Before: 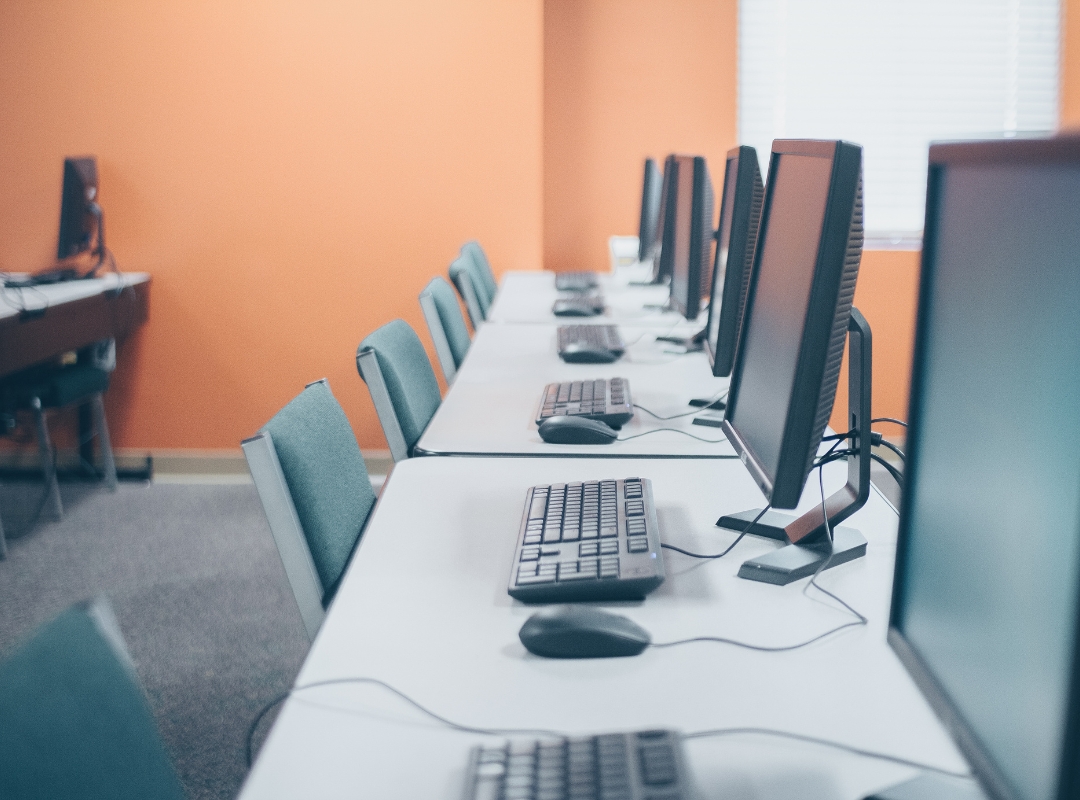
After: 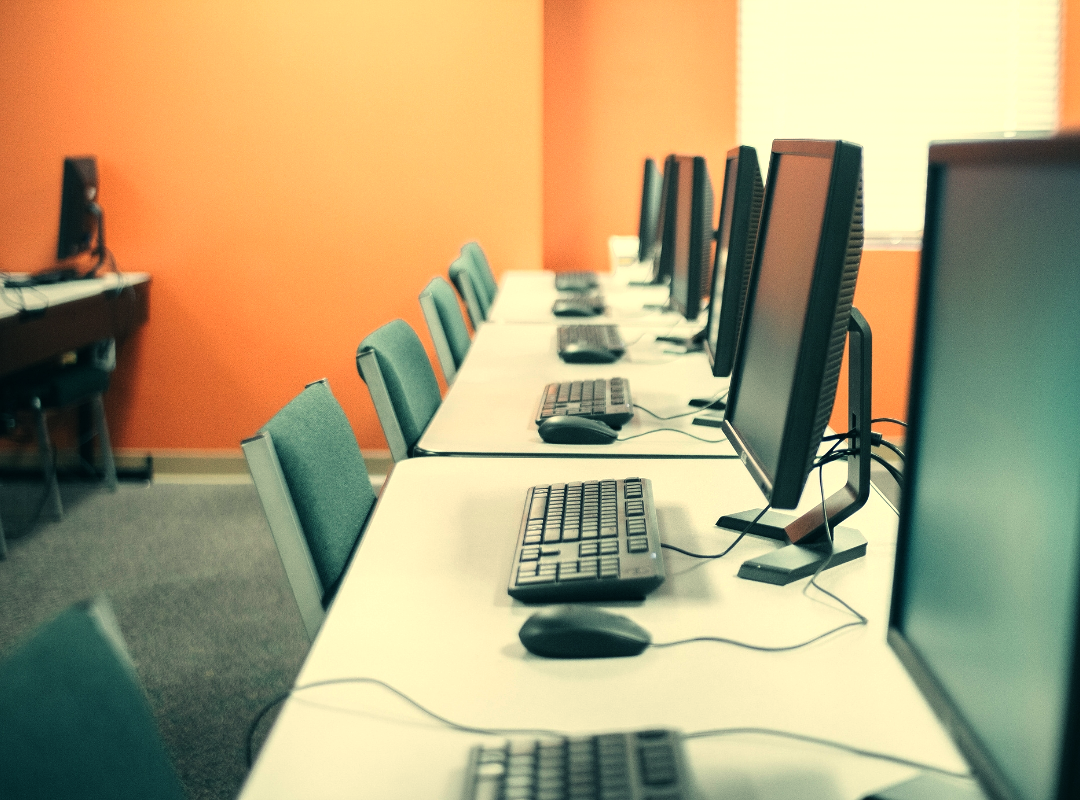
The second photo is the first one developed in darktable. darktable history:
color balance: mode lift, gamma, gain (sRGB), lift [1.014, 0.966, 0.918, 0.87], gamma [0.86, 0.734, 0.918, 0.976], gain [1.063, 1.13, 1.063, 0.86]
vibrance: vibrance 0%
